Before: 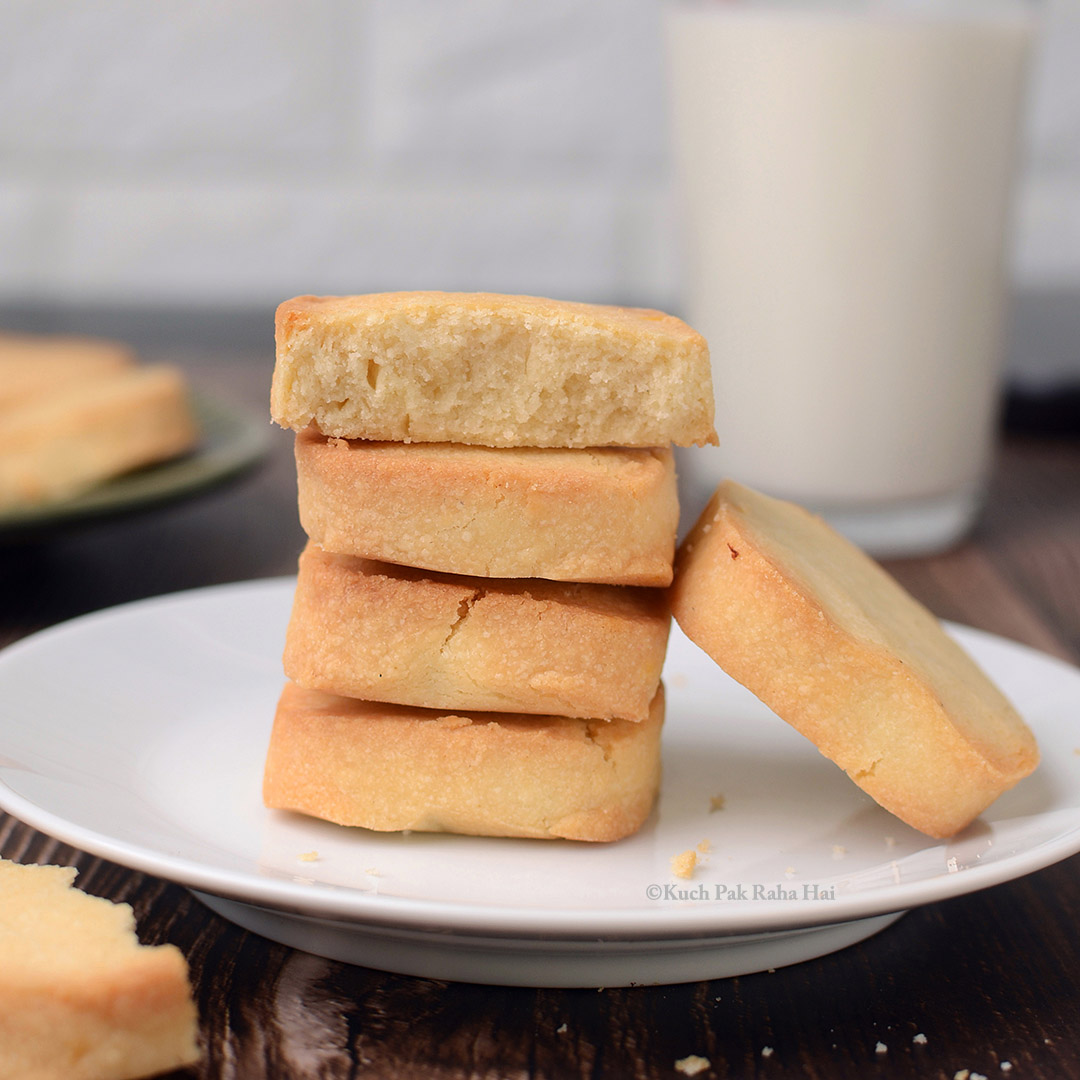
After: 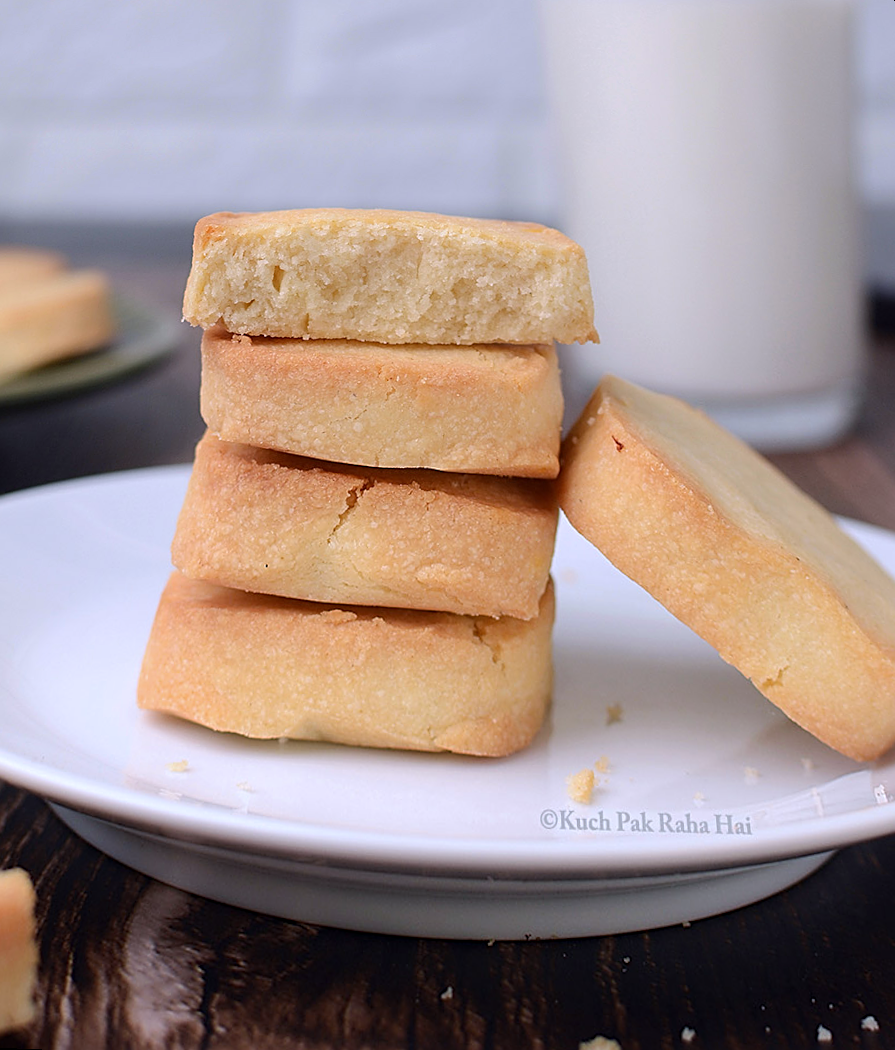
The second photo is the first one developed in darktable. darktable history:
white balance: red 0.967, blue 1.119, emerald 0.756
rotate and perspective: rotation 0.72°, lens shift (vertical) -0.352, lens shift (horizontal) -0.051, crop left 0.152, crop right 0.859, crop top 0.019, crop bottom 0.964
sharpen: on, module defaults
